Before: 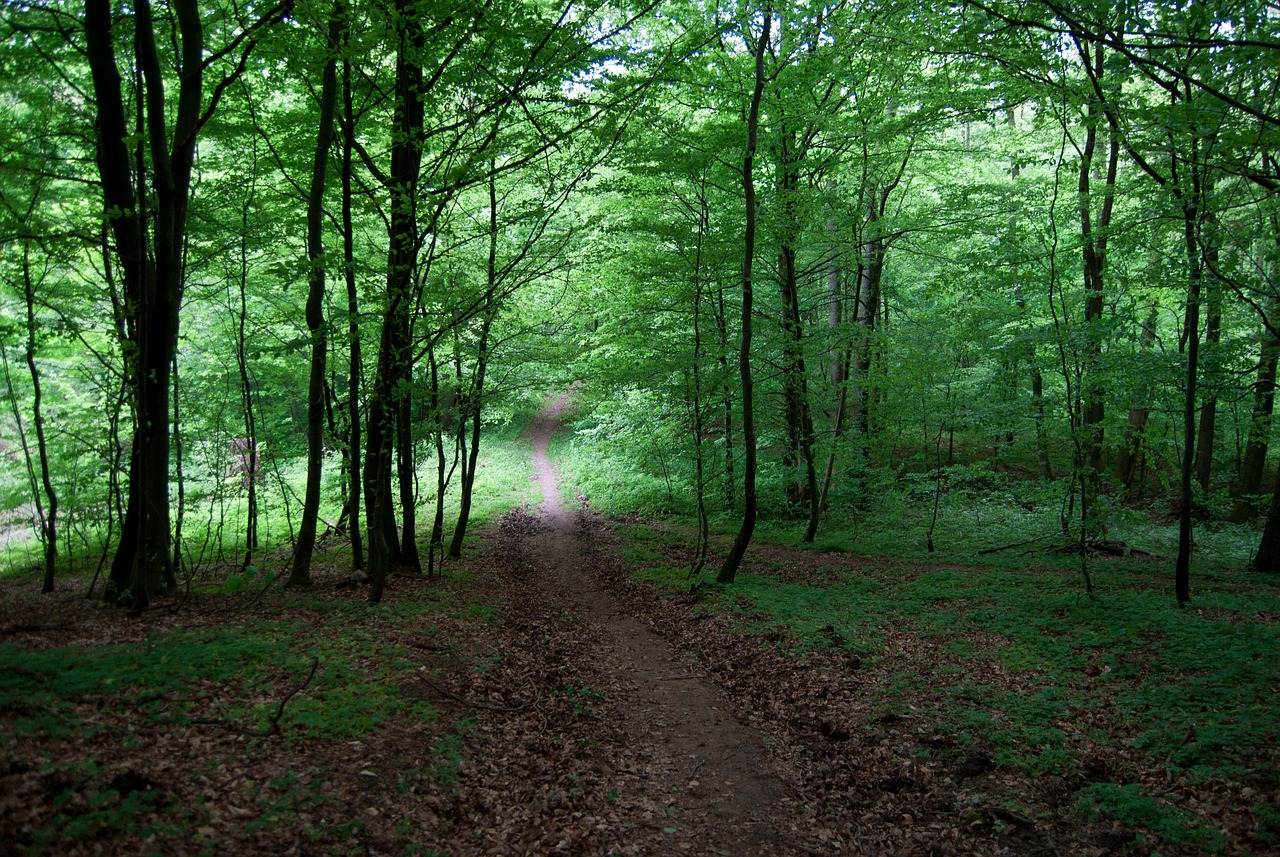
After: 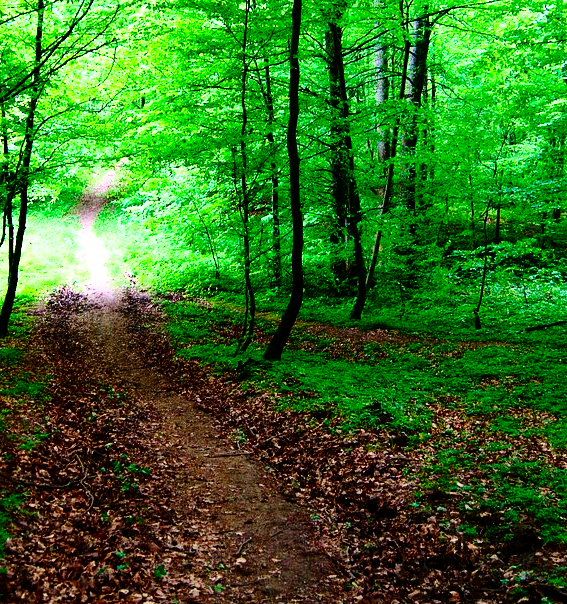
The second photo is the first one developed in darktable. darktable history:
contrast brightness saturation: contrast 0.262, brightness 0.017, saturation 0.861
exposure: black level correction 0, exposure 1.19 EV, compensate exposure bias true, compensate highlight preservation false
crop: left 35.449%, top 26.039%, right 20.234%, bottom 3.444%
tone curve: curves: ch0 [(0, 0) (0.003, 0) (0.011, 0.001) (0.025, 0.003) (0.044, 0.005) (0.069, 0.012) (0.1, 0.023) (0.136, 0.039) (0.177, 0.088) (0.224, 0.15) (0.277, 0.239) (0.335, 0.334) (0.399, 0.43) (0.468, 0.526) (0.543, 0.621) (0.623, 0.711) (0.709, 0.791) (0.801, 0.87) (0.898, 0.949) (1, 1)], preserve colors none
